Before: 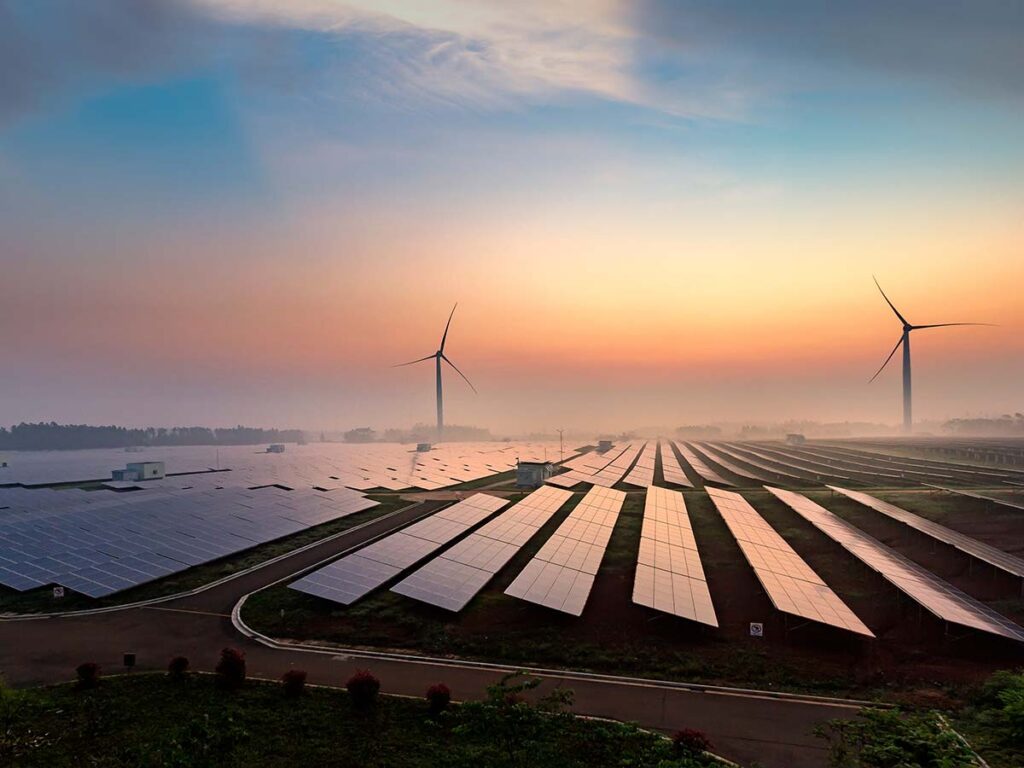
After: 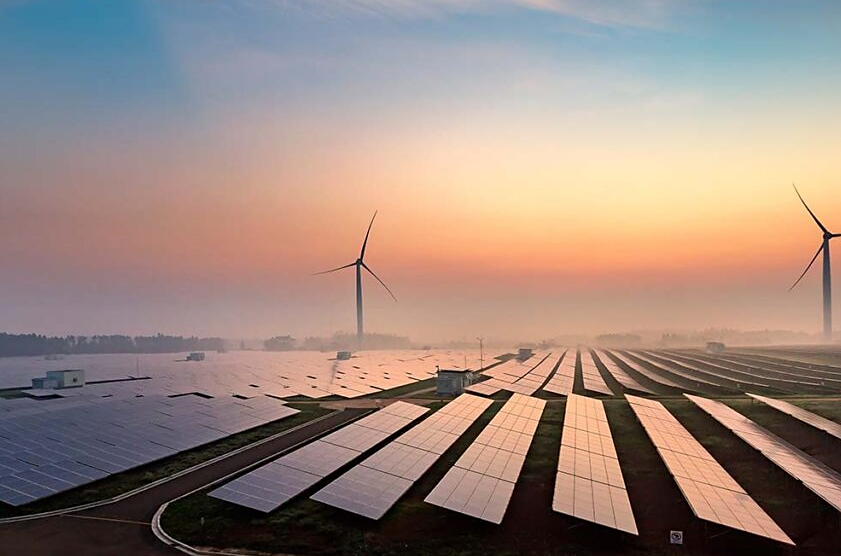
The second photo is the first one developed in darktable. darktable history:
sharpen: radius 1.51, amount 0.371, threshold 1.603
crop: left 7.855%, top 12.103%, right 9.924%, bottom 15.442%
